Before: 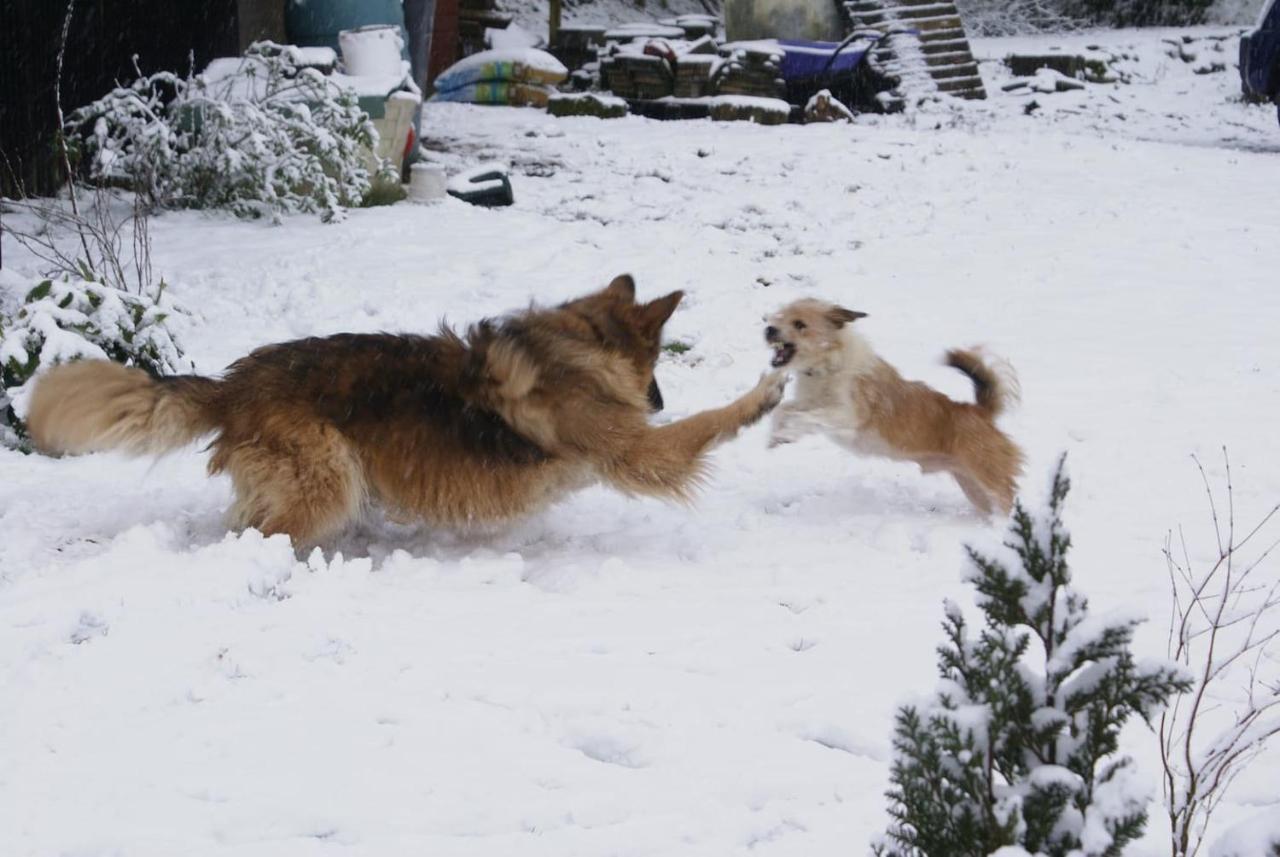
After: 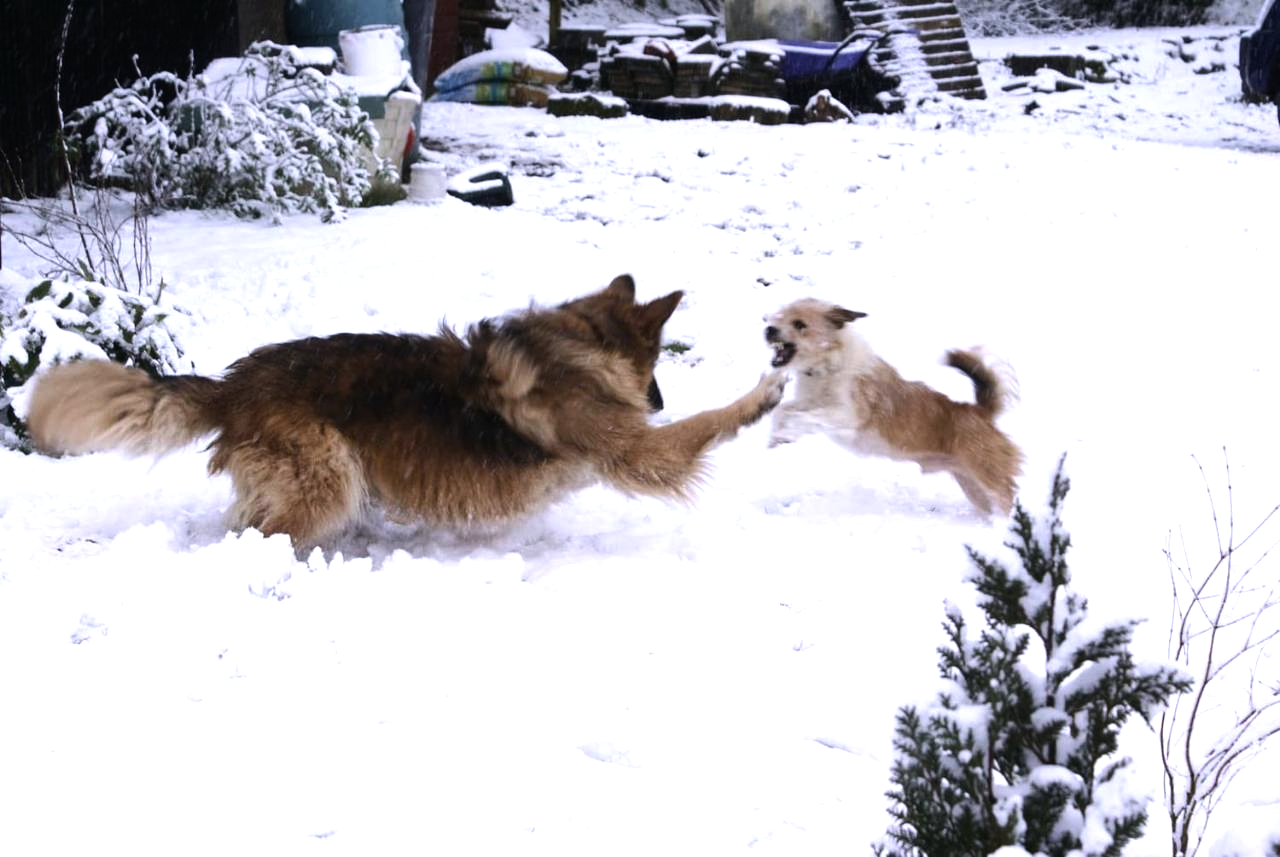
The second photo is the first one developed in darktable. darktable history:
tone equalizer: -8 EV -0.75 EV, -7 EV -0.7 EV, -6 EV -0.6 EV, -5 EV -0.4 EV, -3 EV 0.4 EV, -2 EV 0.6 EV, -1 EV 0.7 EV, +0 EV 0.75 EV, edges refinement/feathering 500, mask exposure compensation -1.57 EV, preserve details no
white balance: red 1.004, blue 1.096
